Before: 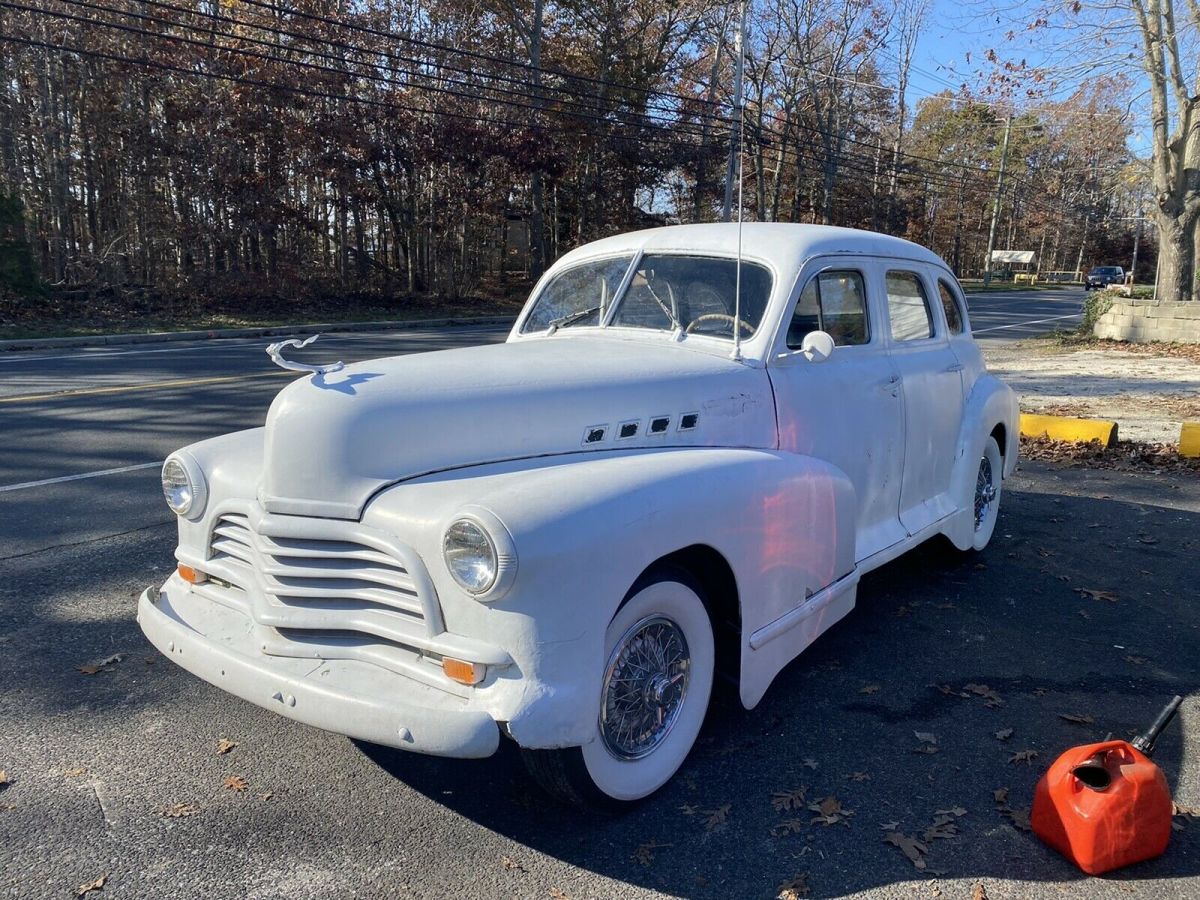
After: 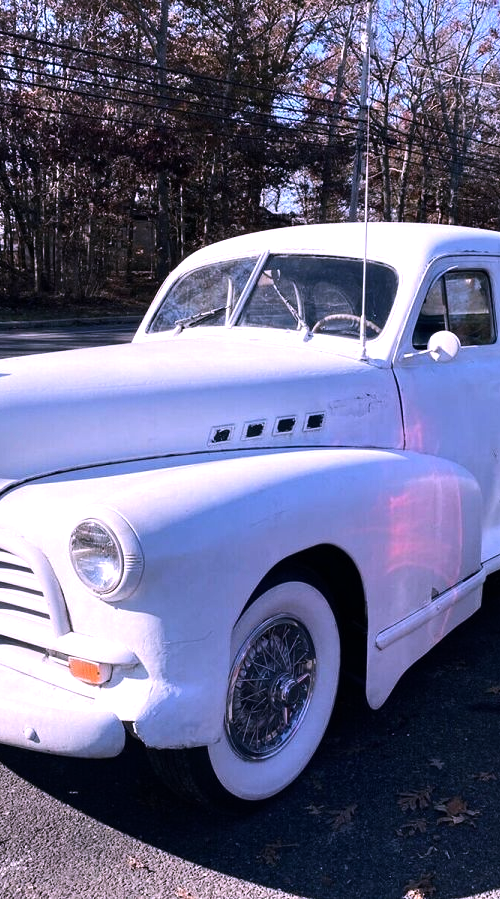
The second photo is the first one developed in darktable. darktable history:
tone equalizer: -8 EV -0.75 EV, -7 EV -0.7 EV, -6 EV -0.6 EV, -5 EV -0.4 EV, -3 EV 0.4 EV, -2 EV 0.6 EV, -1 EV 0.7 EV, +0 EV 0.75 EV, edges refinement/feathering 500, mask exposure compensation -1.57 EV, preserve details no
crop: left 31.229%, right 27.105%
color correction: highlights a* 15.46, highlights b* -20.56
